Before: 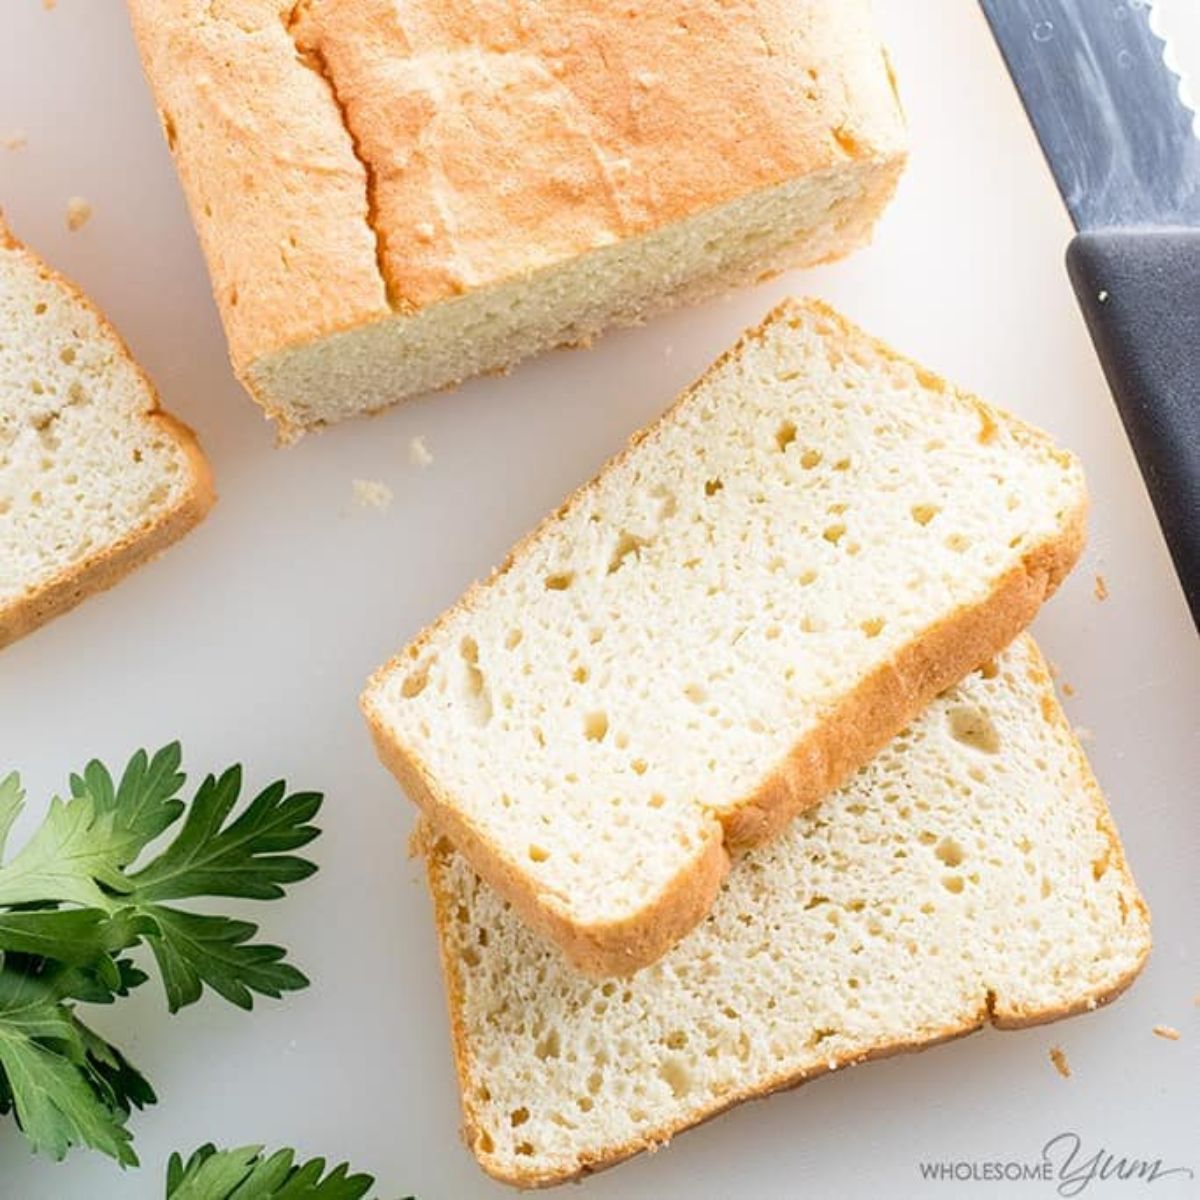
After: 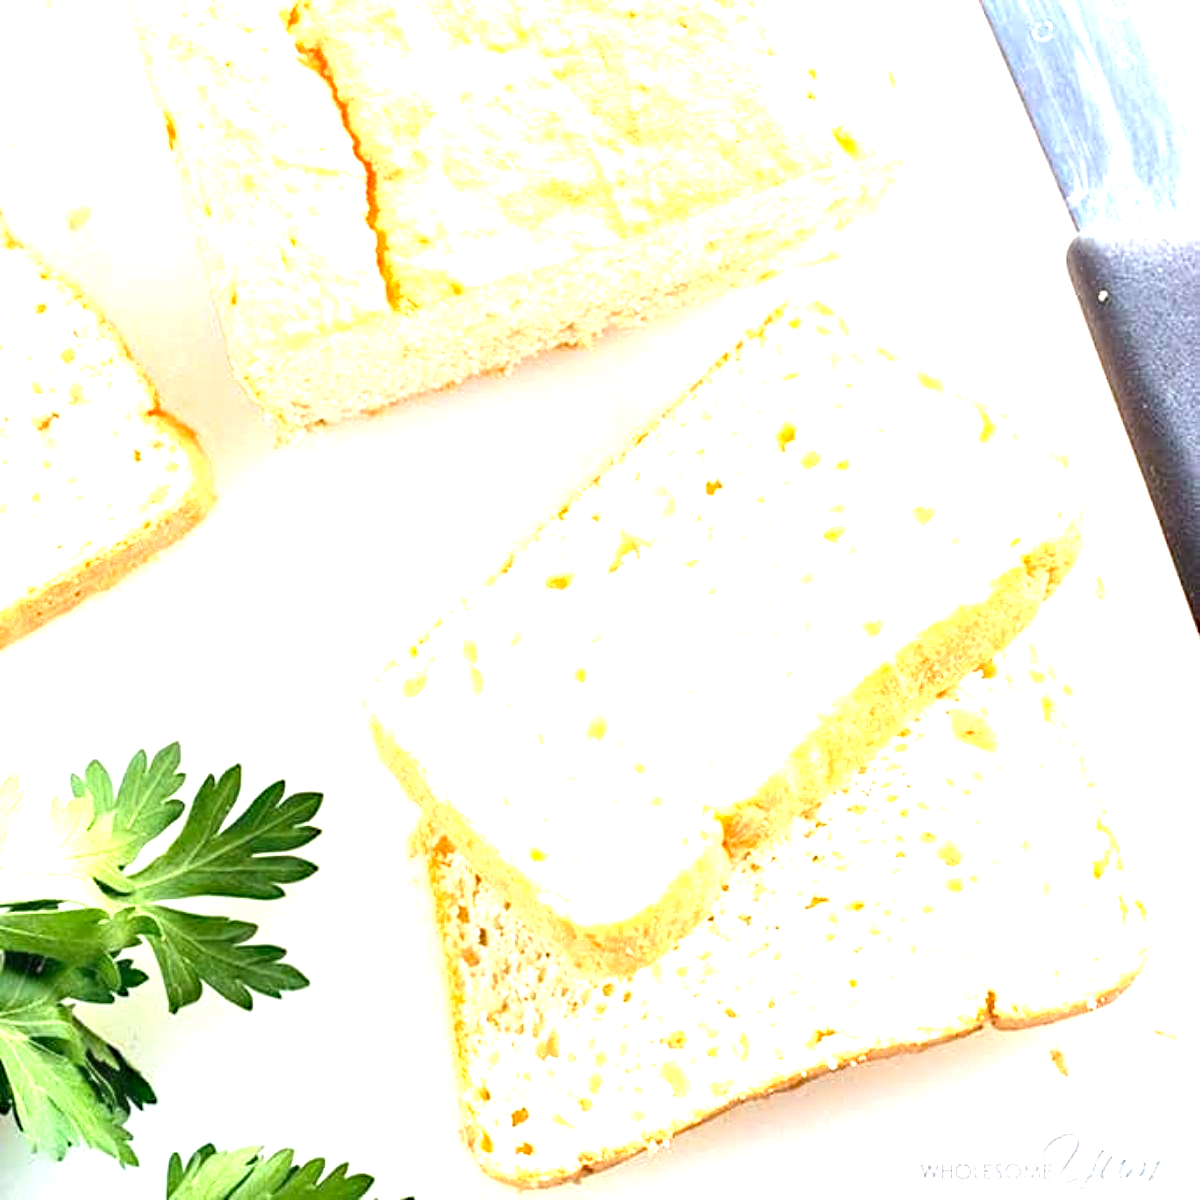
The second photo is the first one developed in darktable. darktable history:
tone equalizer: -8 EV -0.44 EV, -7 EV -0.362 EV, -6 EV -0.337 EV, -5 EV -0.22 EV, -3 EV 0.245 EV, -2 EV 0.32 EV, -1 EV 0.409 EV, +0 EV 0.447 EV, smoothing diameter 24.83%, edges refinement/feathering 12.5, preserve details guided filter
haze removal: compatibility mode true, adaptive false
exposure: black level correction 0, exposure 1.355 EV, compensate highlight preservation false
base curve: curves: ch0 [(0, 0) (0.297, 0.298) (1, 1)], preserve colors none
